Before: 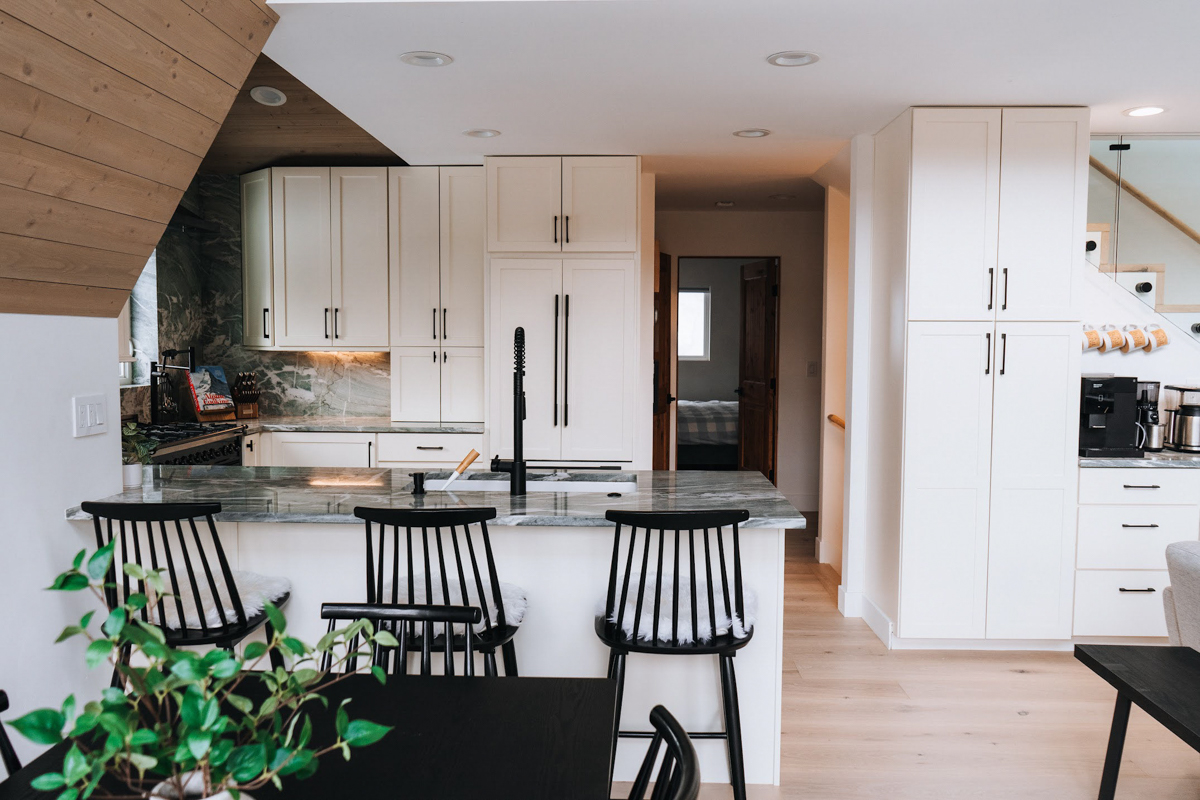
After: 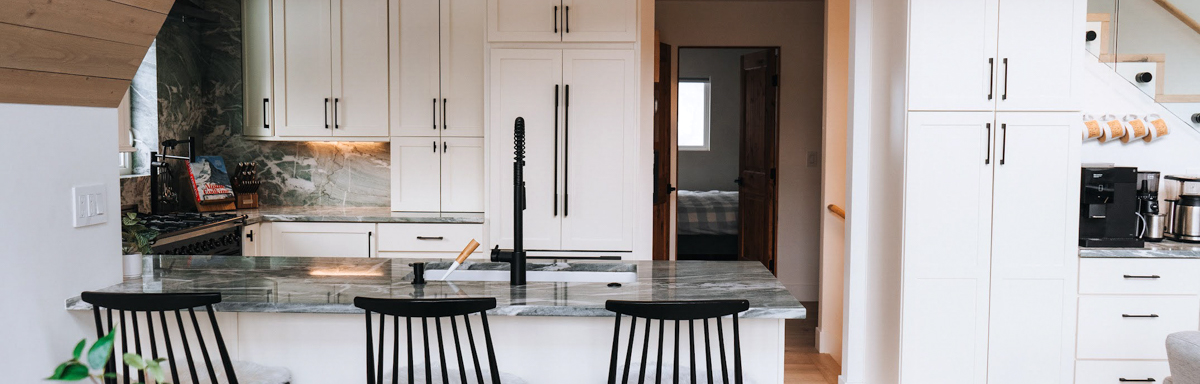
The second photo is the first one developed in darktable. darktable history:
crop and rotate: top 26.4%, bottom 25.587%
exposure: exposure 0.085 EV, compensate exposure bias true, compensate highlight preservation false
